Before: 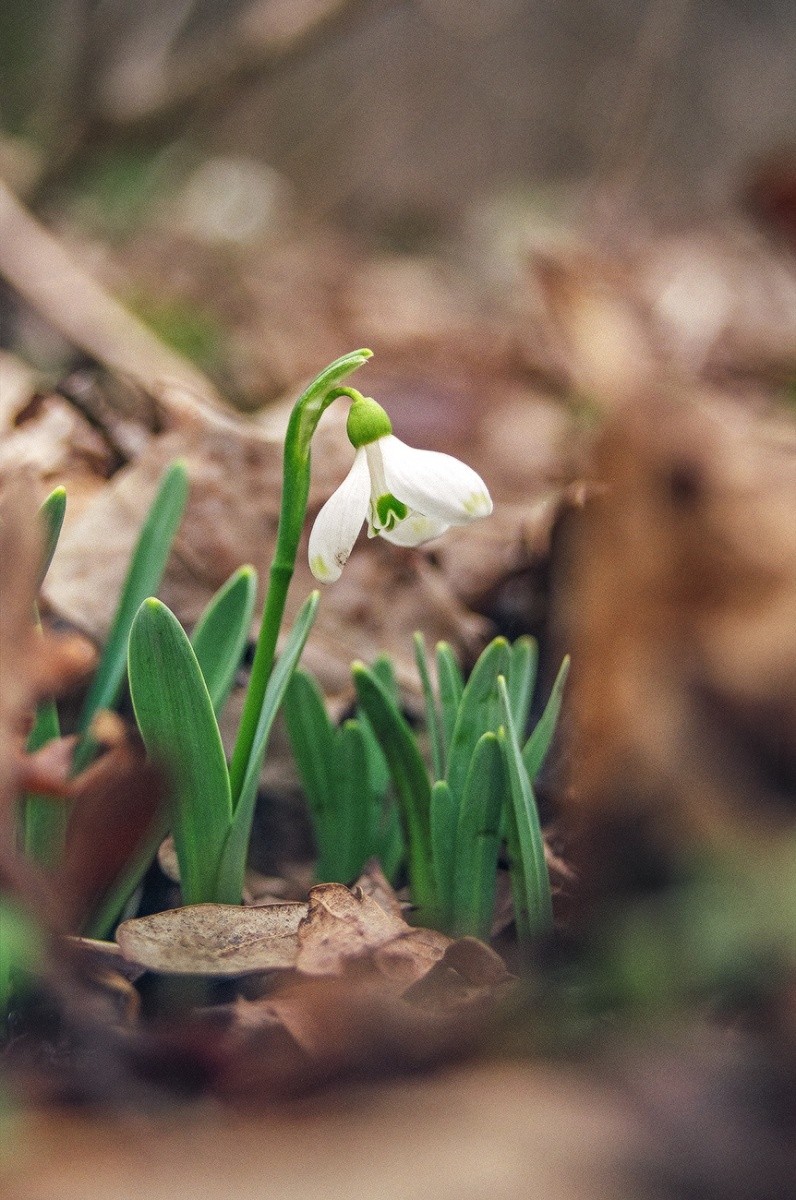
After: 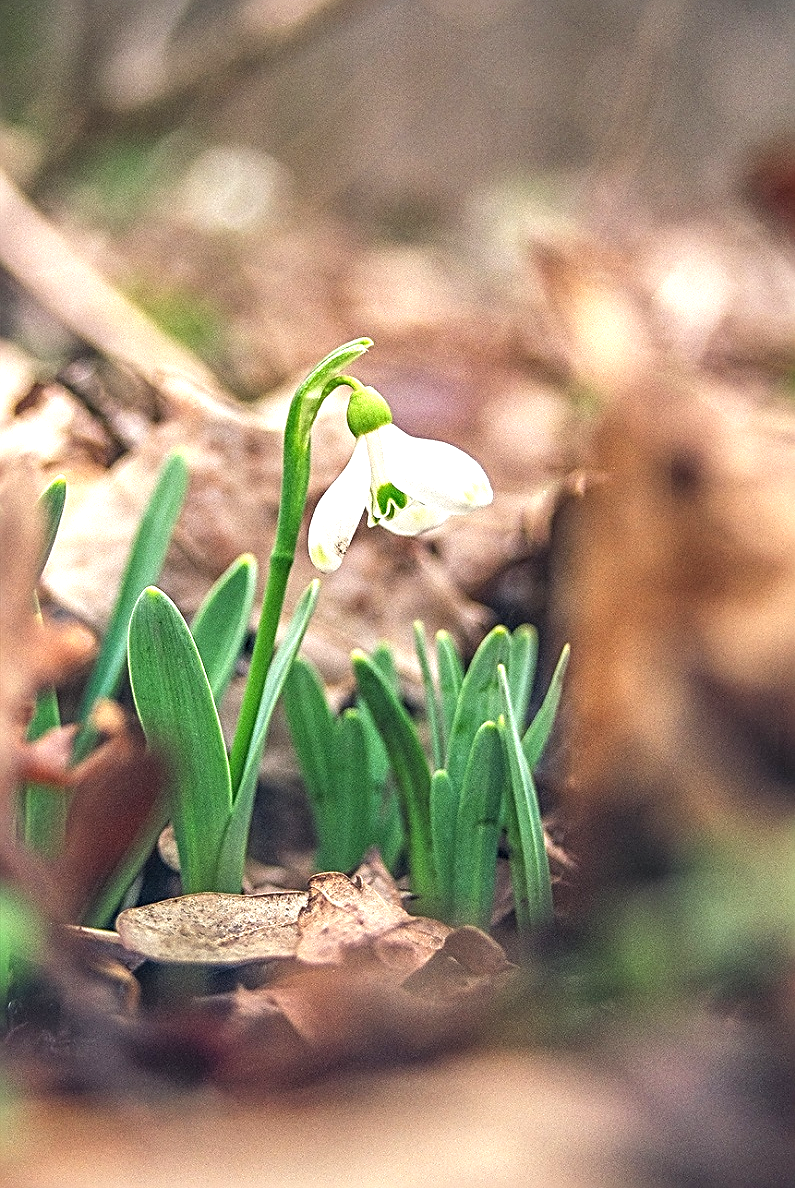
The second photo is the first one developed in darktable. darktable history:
crop: top 0.938%, right 0.027%
sharpen: amount 1.015
exposure: exposure 0.944 EV, compensate highlight preservation false
